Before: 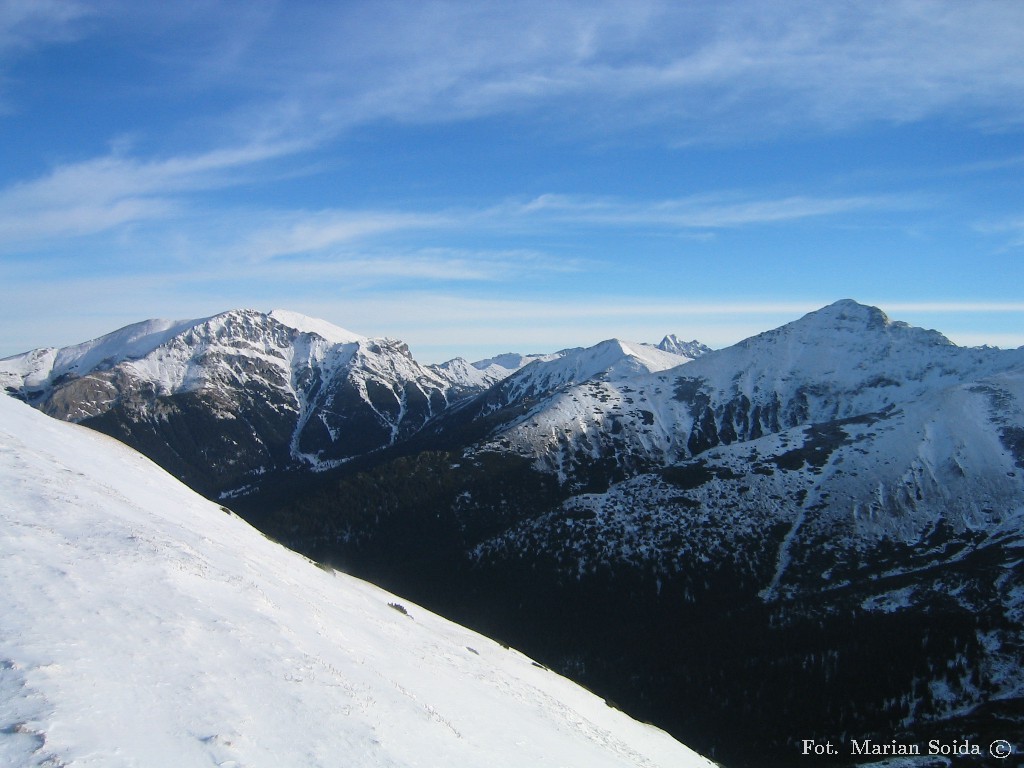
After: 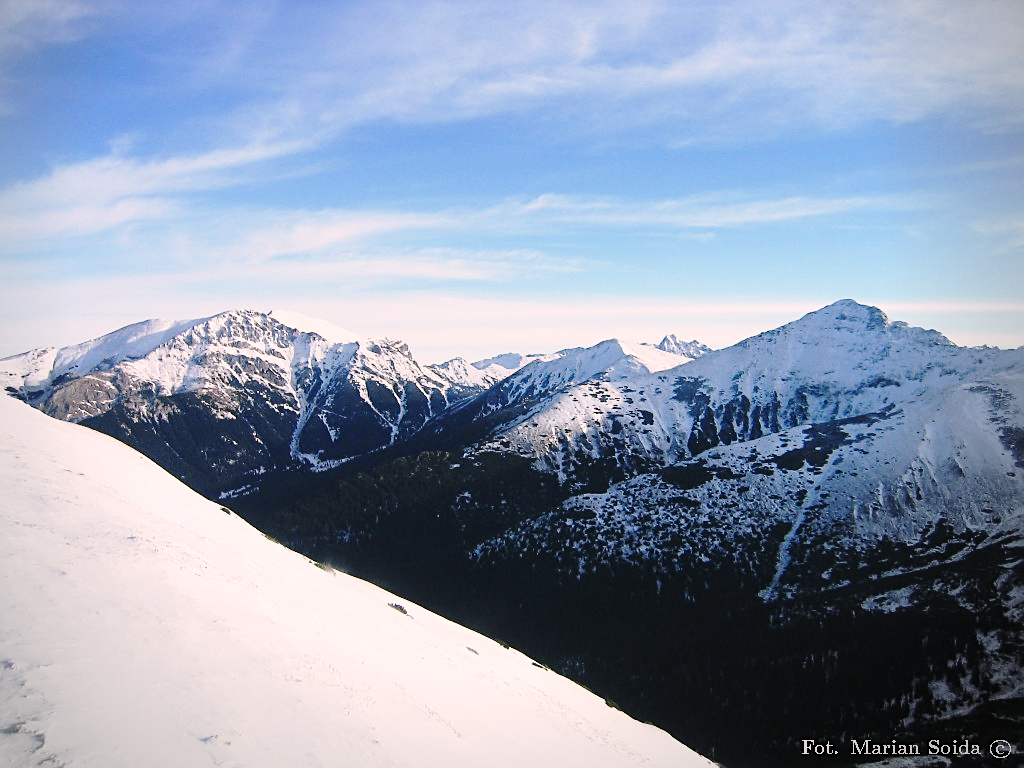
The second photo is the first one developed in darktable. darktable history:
vignetting: fall-off start 79.72%, brightness -0.45, saturation -0.688, center (-0.067, -0.313)
base curve: curves: ch0 [(0, 0) (0.028, 0.03) (0.121, 0.232) (0.46, 0.748) (0.859, 0.968) (1, 1)], preserve colors none
sharpen: on, module defaults
color correction: highlights a* 7.64, highlights b* 4.35
